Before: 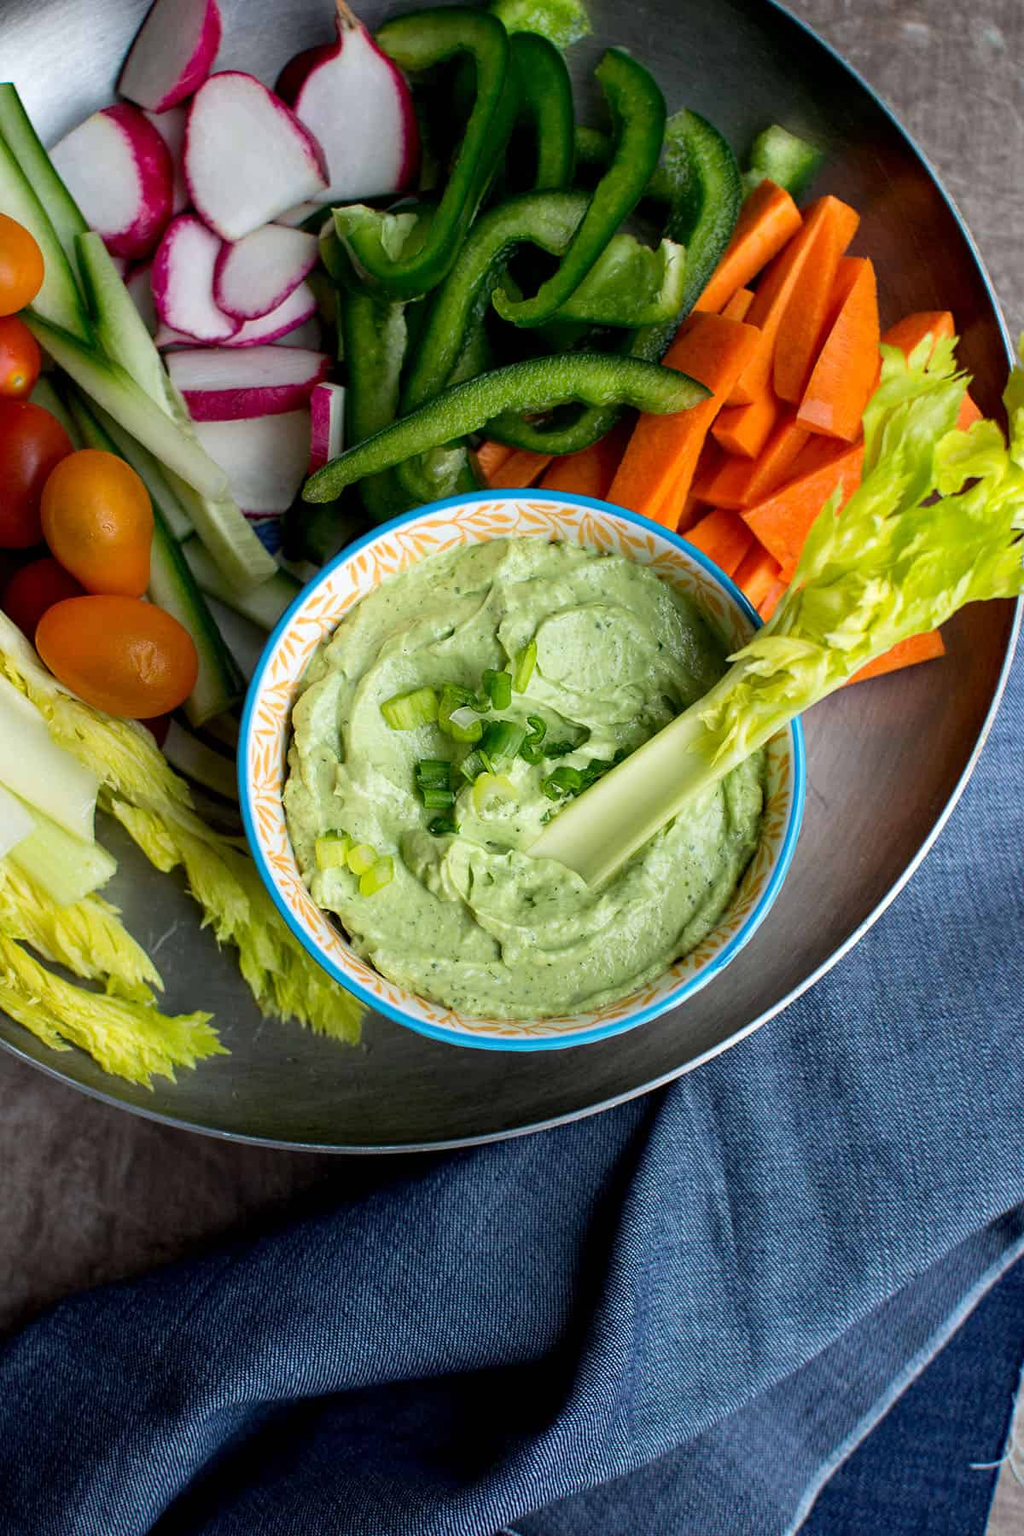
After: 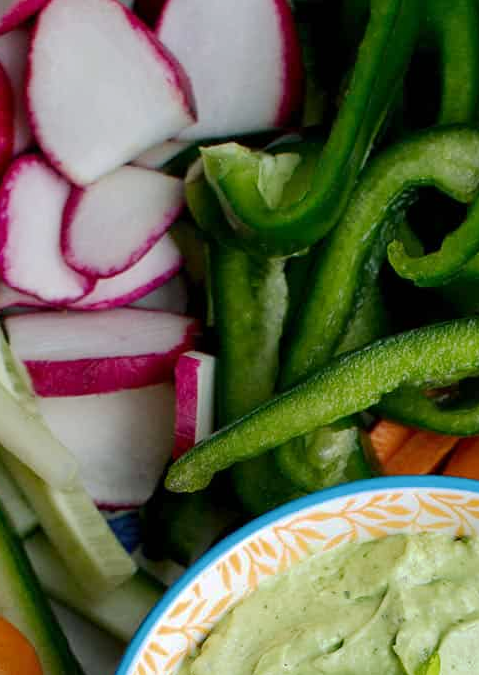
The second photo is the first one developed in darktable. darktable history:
base curve: curves: ch0 [(0, 0) (0.235, 0.266) (0.503, 0.496) (0.786, 0.72) (1, 1)], preserve colors none
crop: left 15.769%, top 5.433%, right 44.287%, bottom 57.057%
